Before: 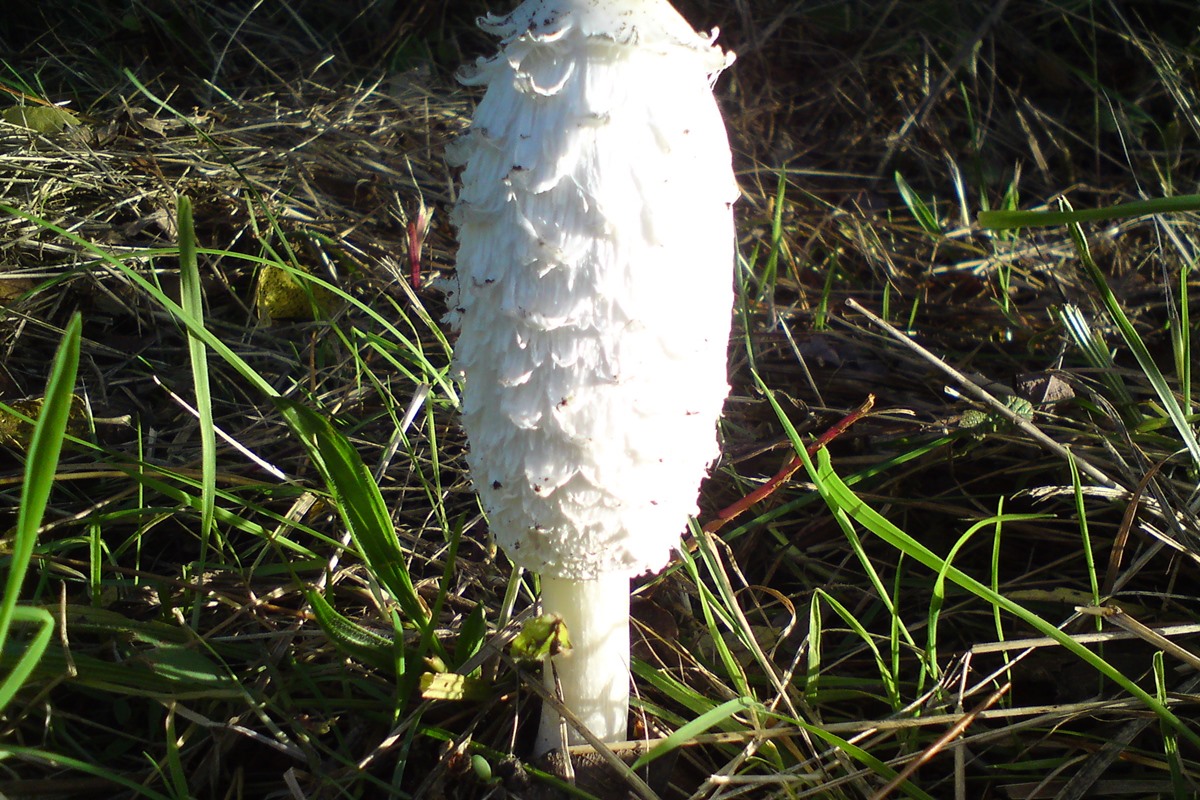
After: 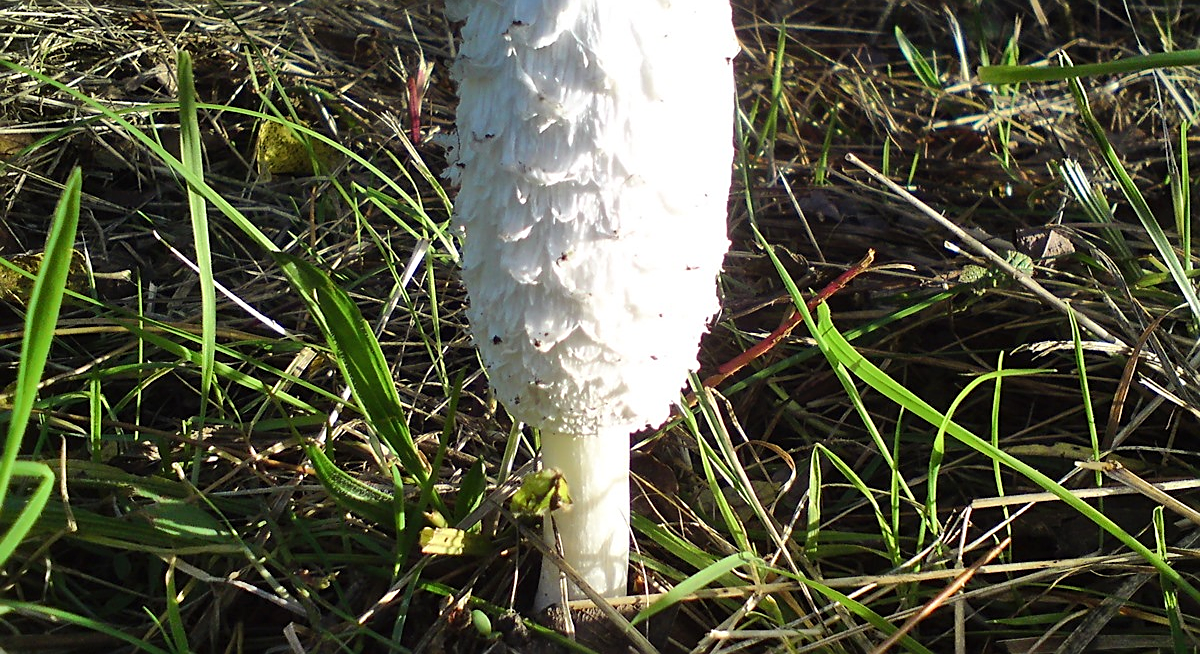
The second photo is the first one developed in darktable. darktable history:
shadows and highlights: low approximation 0.01, soften with gaussian
sharpen: radius 1.929
crop and rotate: top 18.226%
